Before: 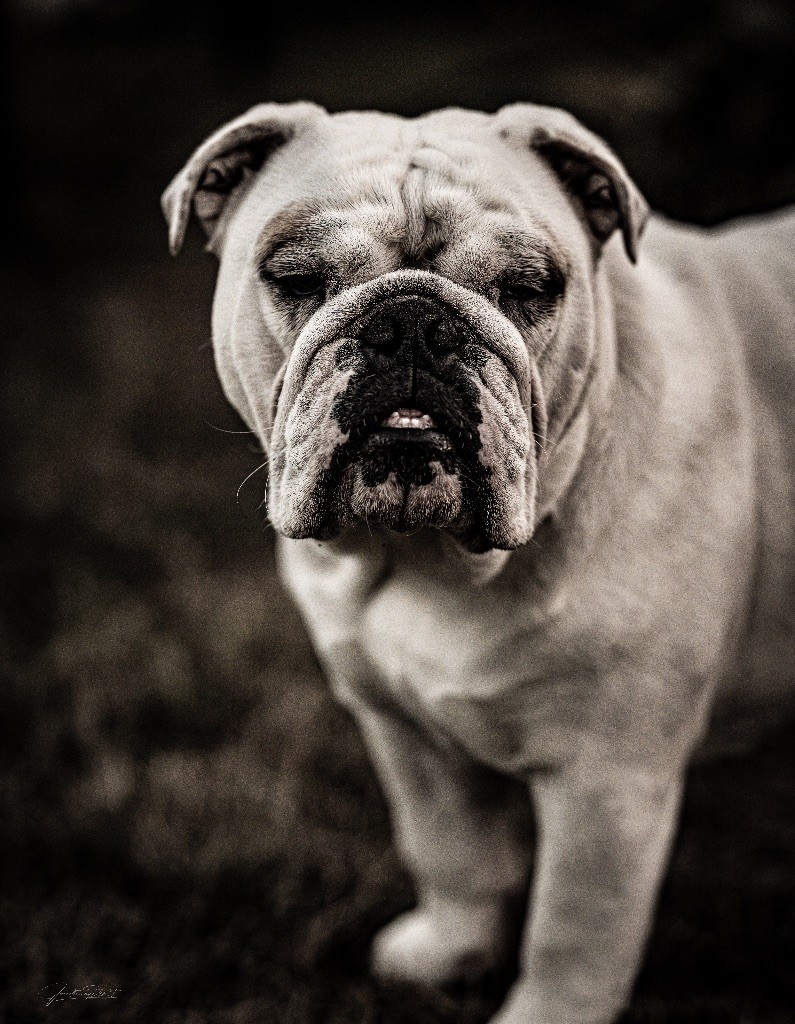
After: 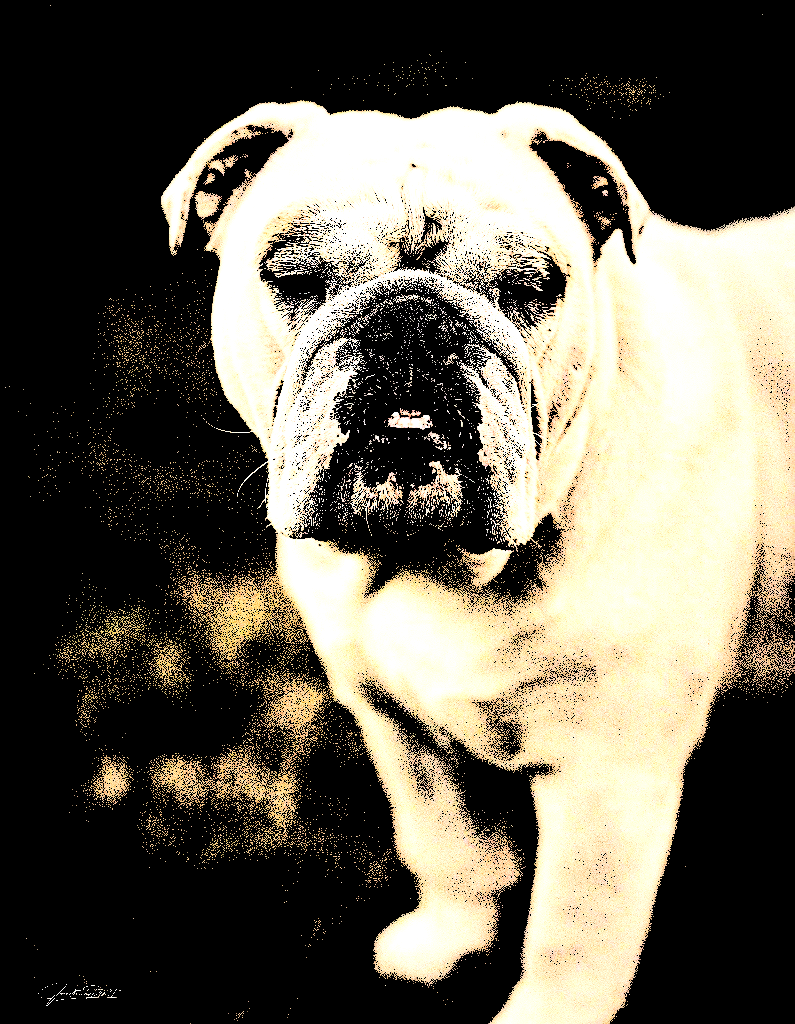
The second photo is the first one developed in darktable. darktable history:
color contrast: green-magenta contrast 1.55, blue-yellow contrast 1.83
levels: levels [0.246, 0.246, 0.506]
sharpen: on, module defaults
